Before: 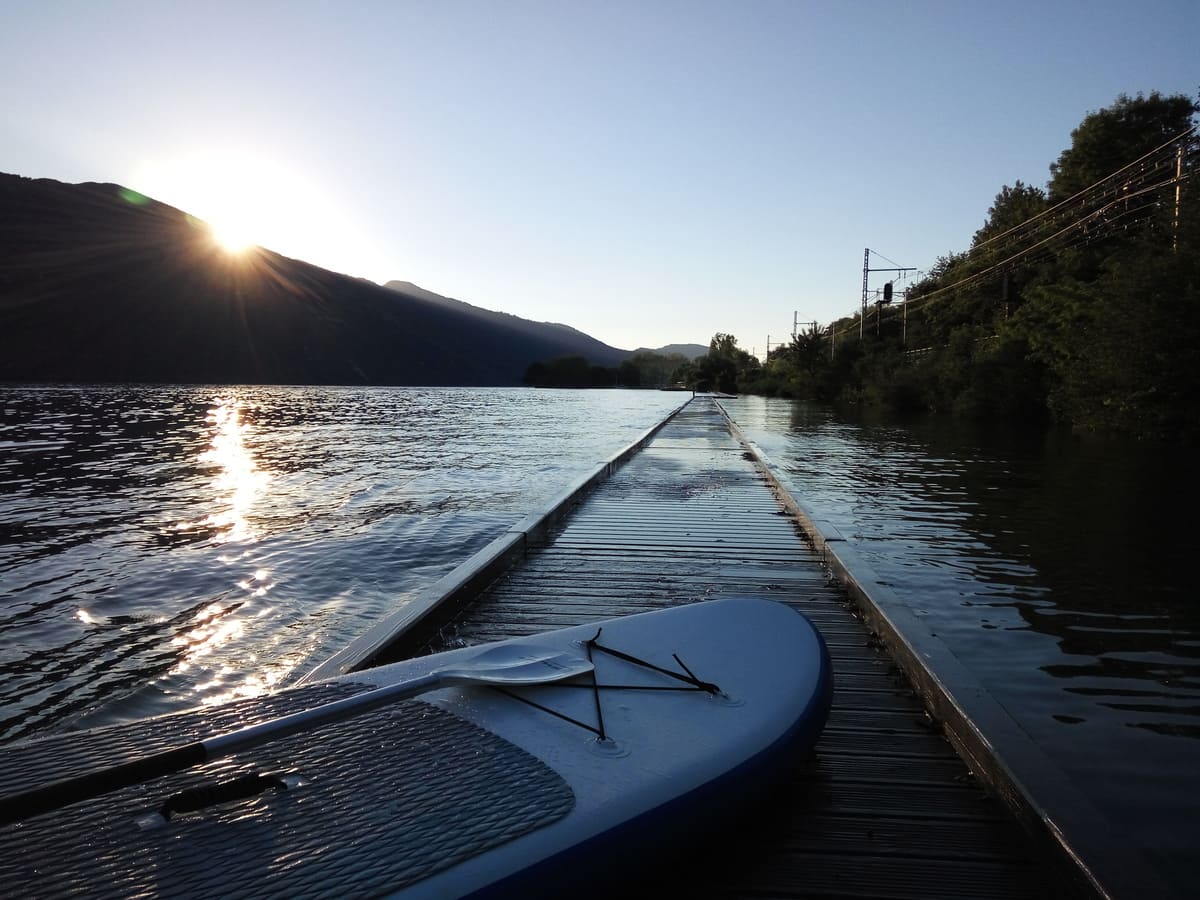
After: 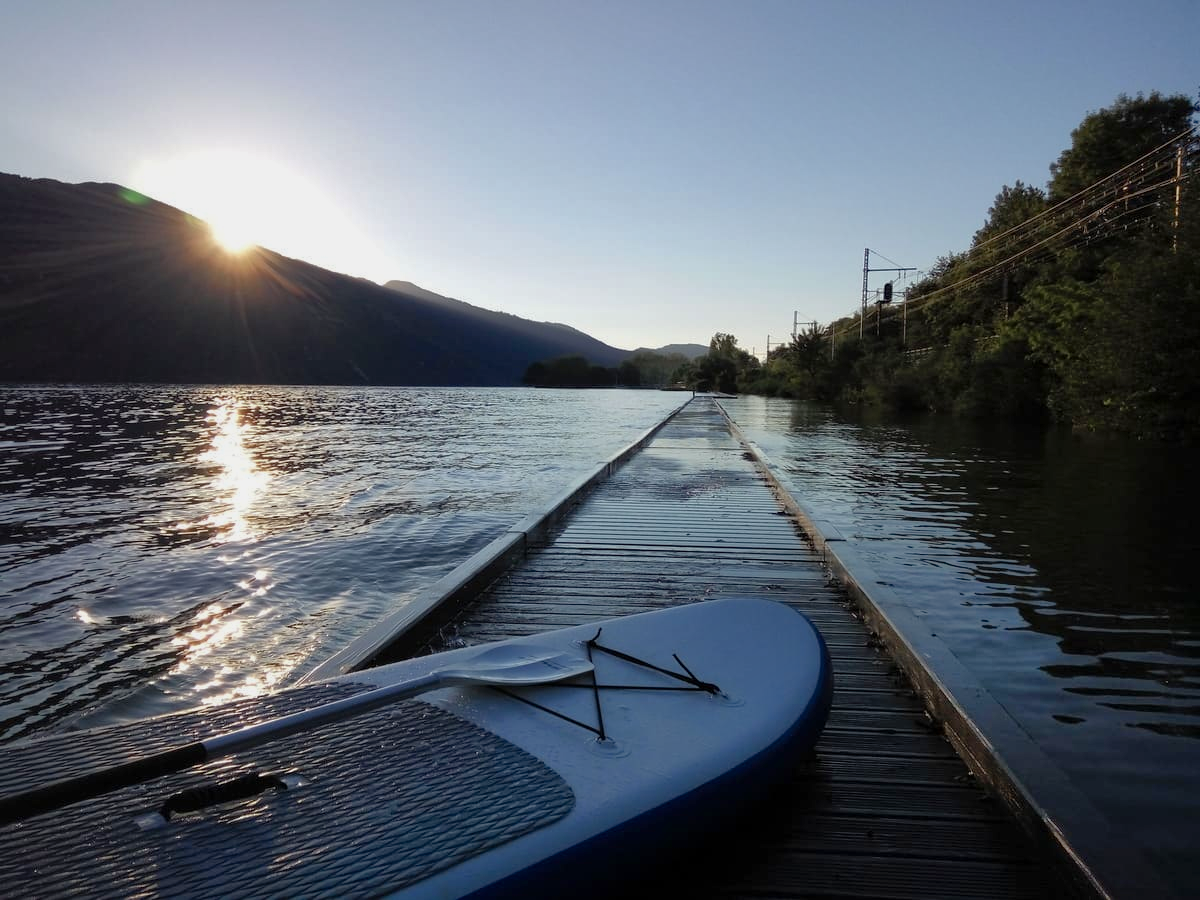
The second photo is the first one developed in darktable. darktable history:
shadows and highlights: on, module defaults
exposure: black level correction 0.001, exposure -0.125 EV, compensate exposure bias true, compensate highlight preservation false
